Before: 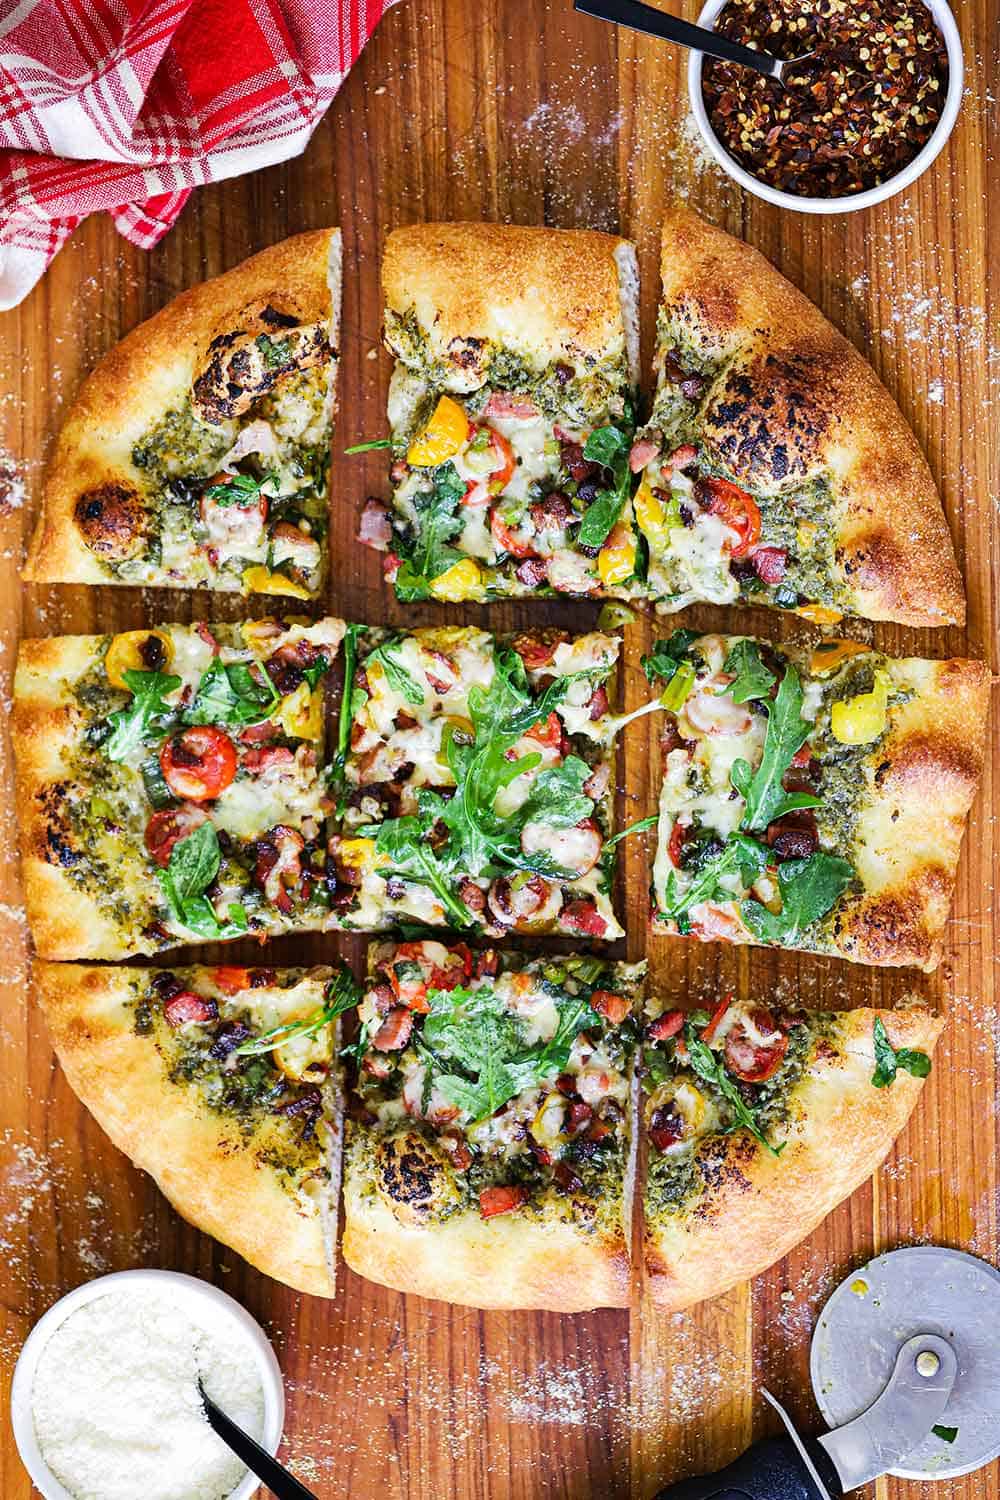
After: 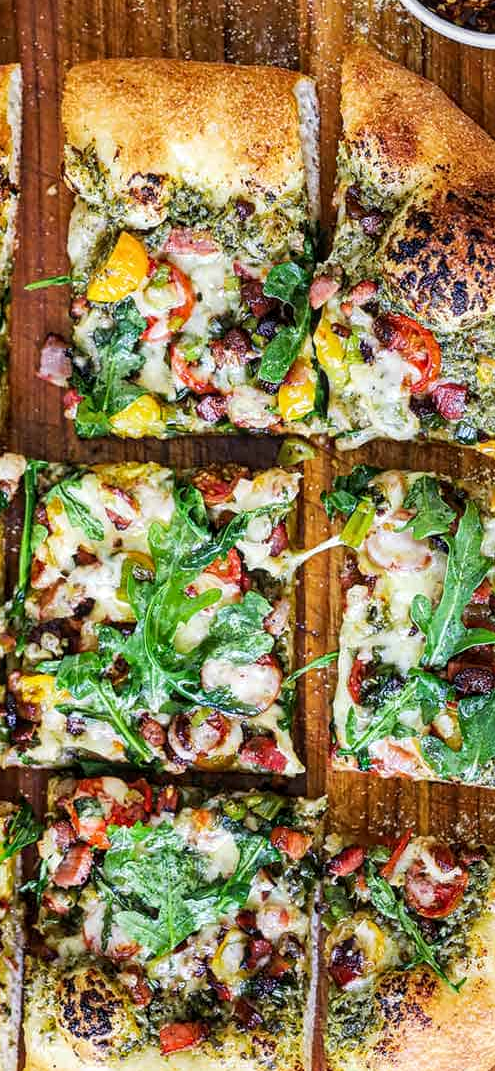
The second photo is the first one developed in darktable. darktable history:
crop: left 32.075%, top 10.976%, right 18.355%, bottom 17.596%
local contrast: on, module defaults
